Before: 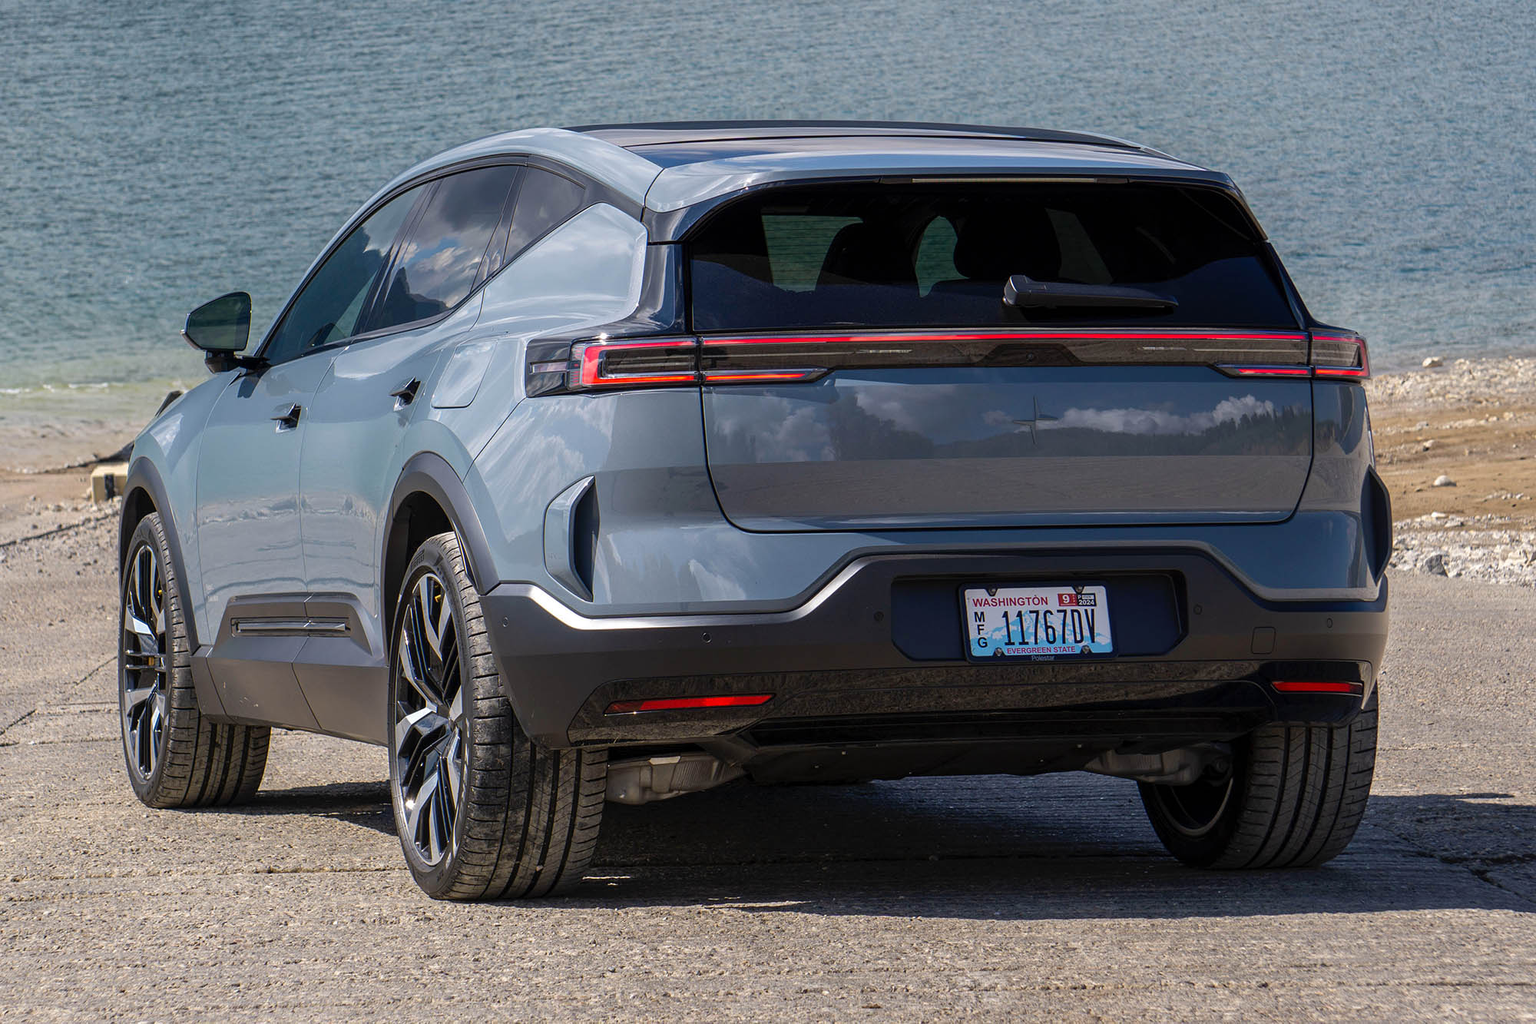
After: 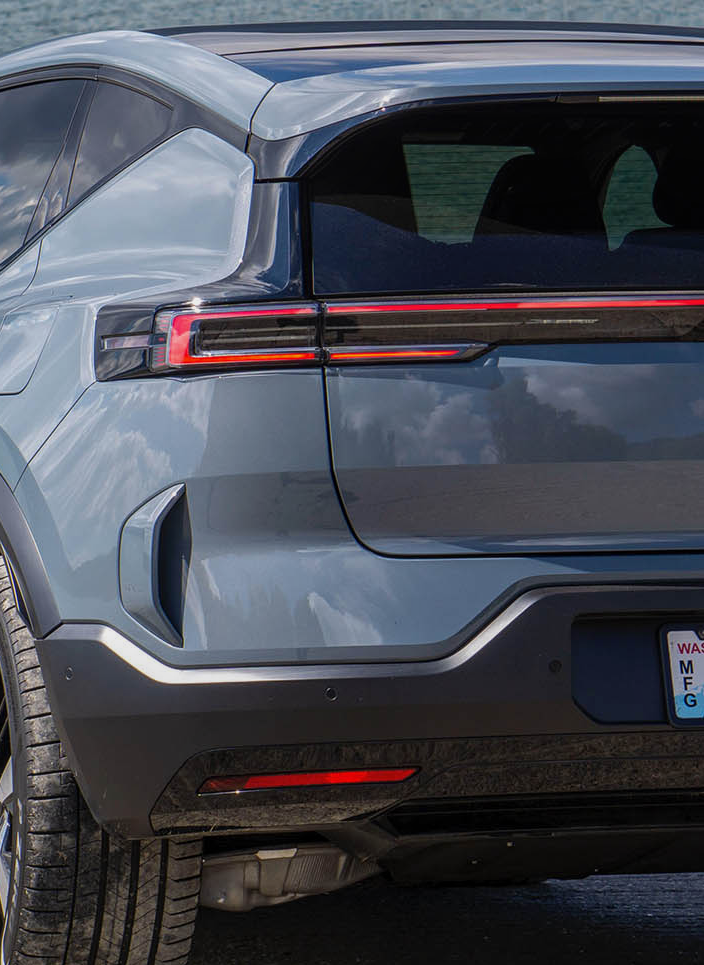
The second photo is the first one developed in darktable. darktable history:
crop and rotate: left 29.476%, top 10.214%, right 35.32%, bottom 17.333%
local contrast: detail 110%
exposure: exposure -0.153 EV, compensate highlight preservation false
